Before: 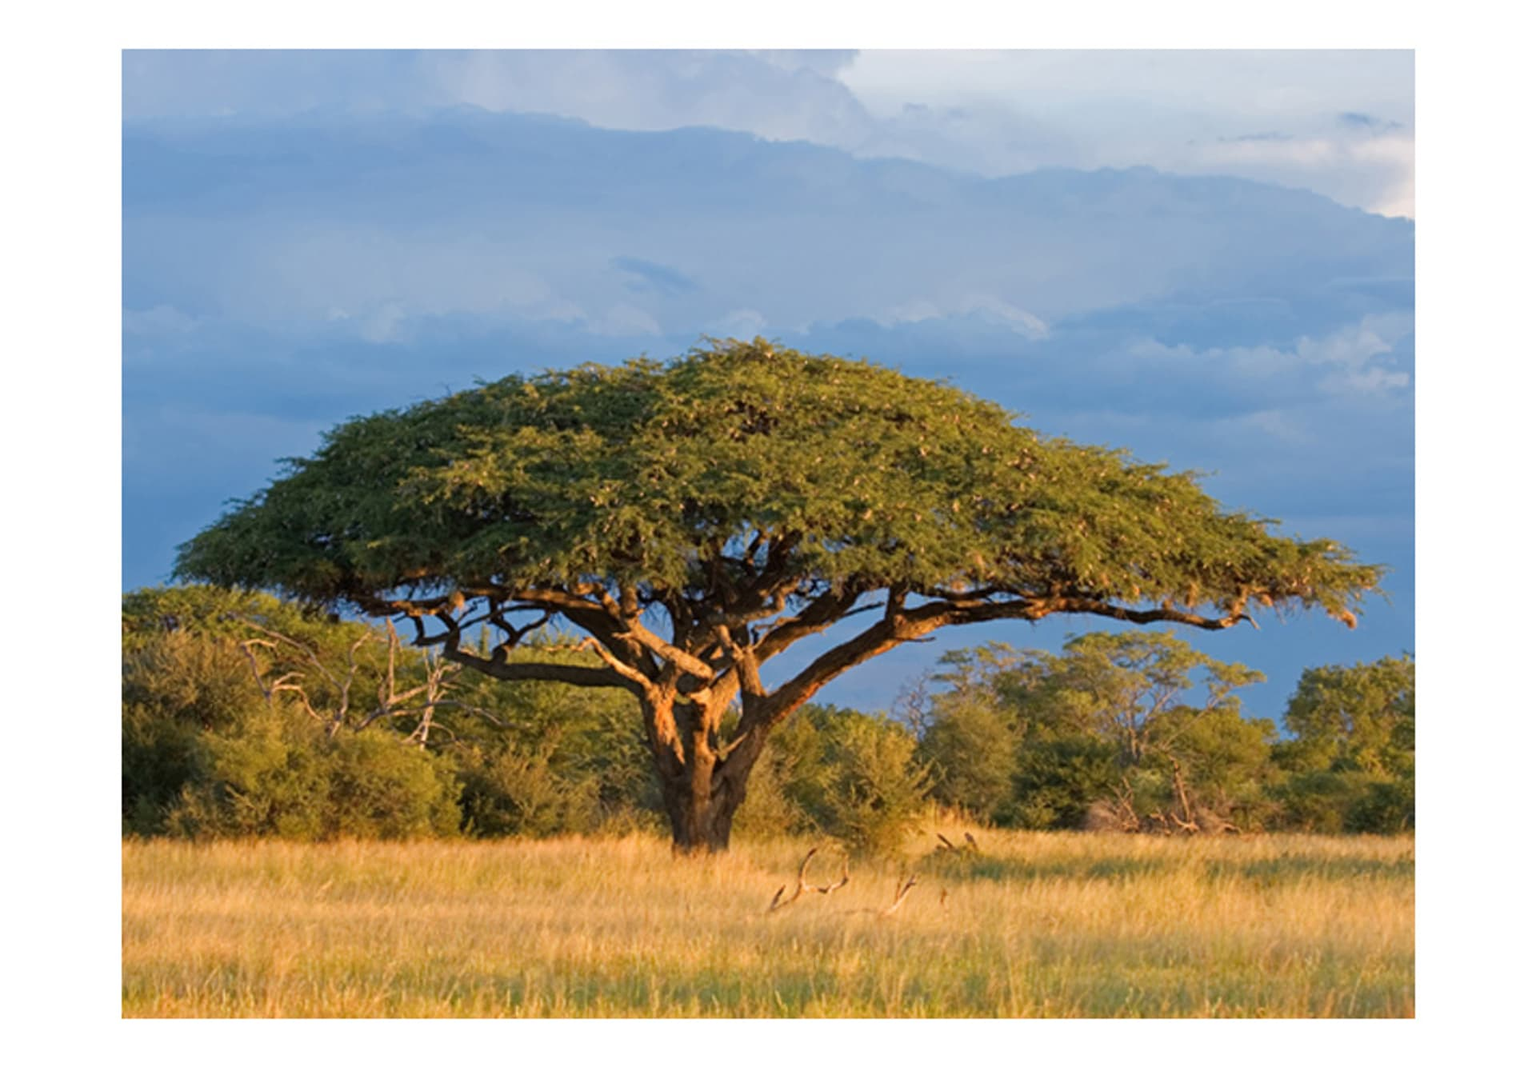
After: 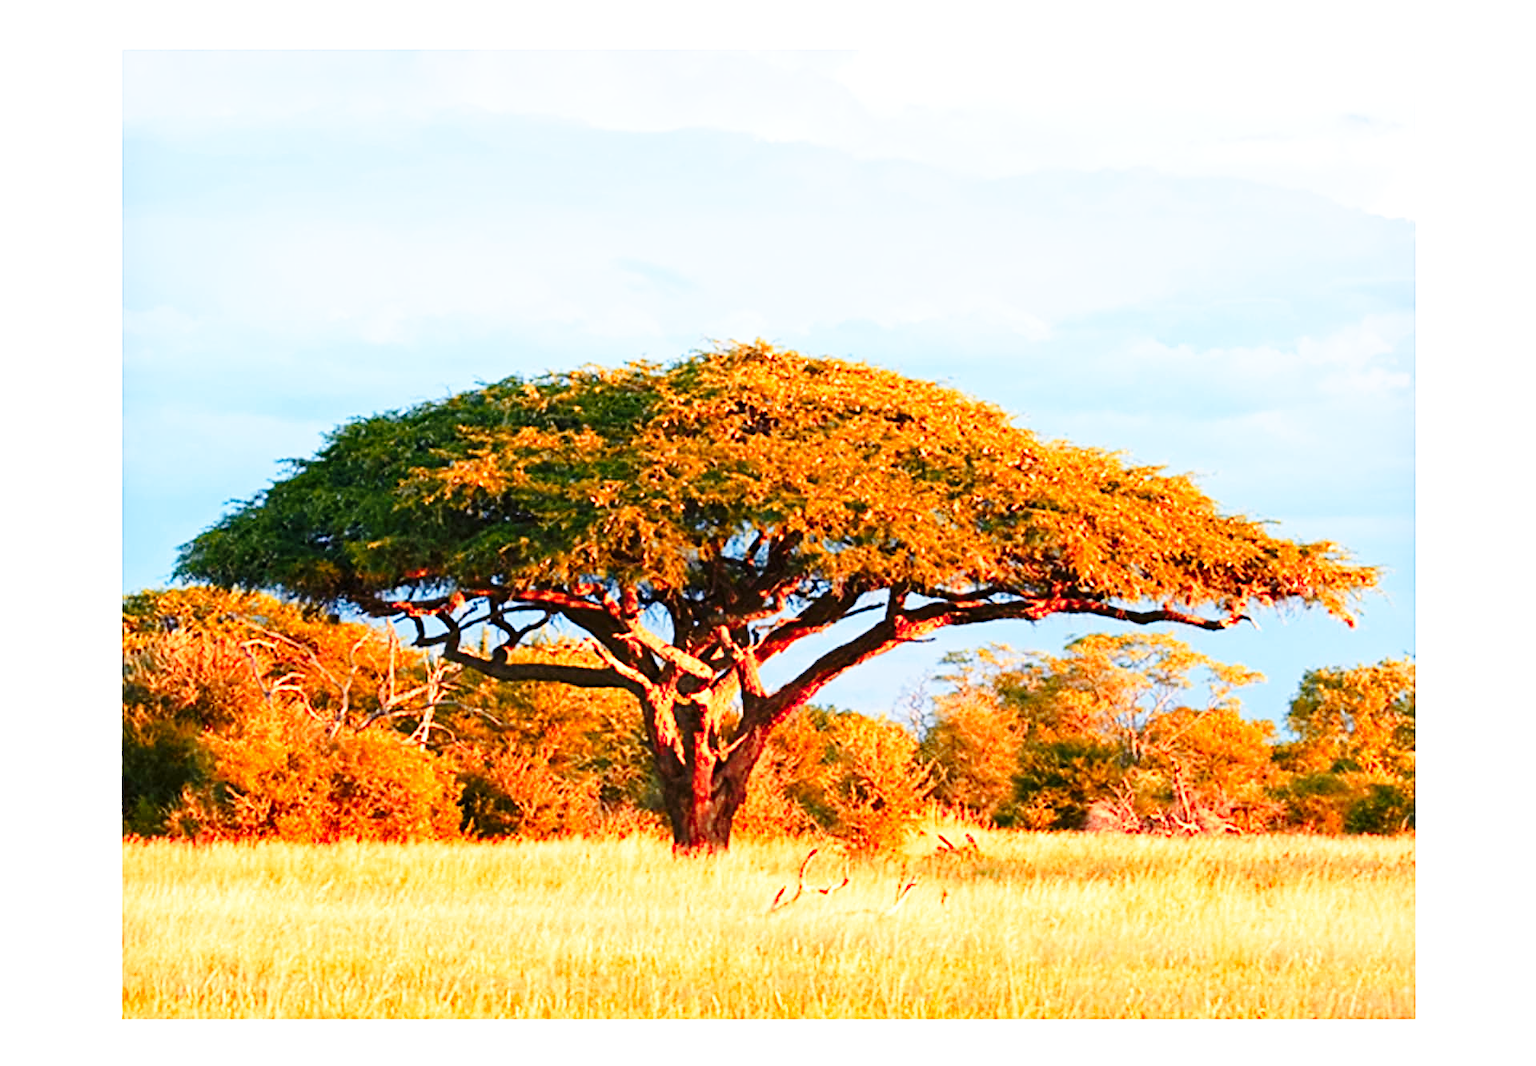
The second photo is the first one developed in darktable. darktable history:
tone equalizer: -8 EV 0.001 EV, -7 EV -0.002 EV, -6 EV 0.002 EV, -5 EV -0.03 EV, -4 EV -0.116 EV, -3 EV -0.169 EV, -2 EV 0.24 EV, -1 EV 0.702 EV, +0 EV 0.493 EV
base curve: curves: ch0 [(0, 0) (0.028, 0.03) (0.105, 0.232) (0.387, 0.748) (0.754, 0.968) (1, 1)], fusion 1, exposure shift 0.576, preserve colors none
color zones: curves: ch1 [(0.24, 0.629) (0.75, 0.5)]; ch2 [(0.255, 0.454) (0.745, 0.491)], mix 102.12%
sharpen: on, module defaults
